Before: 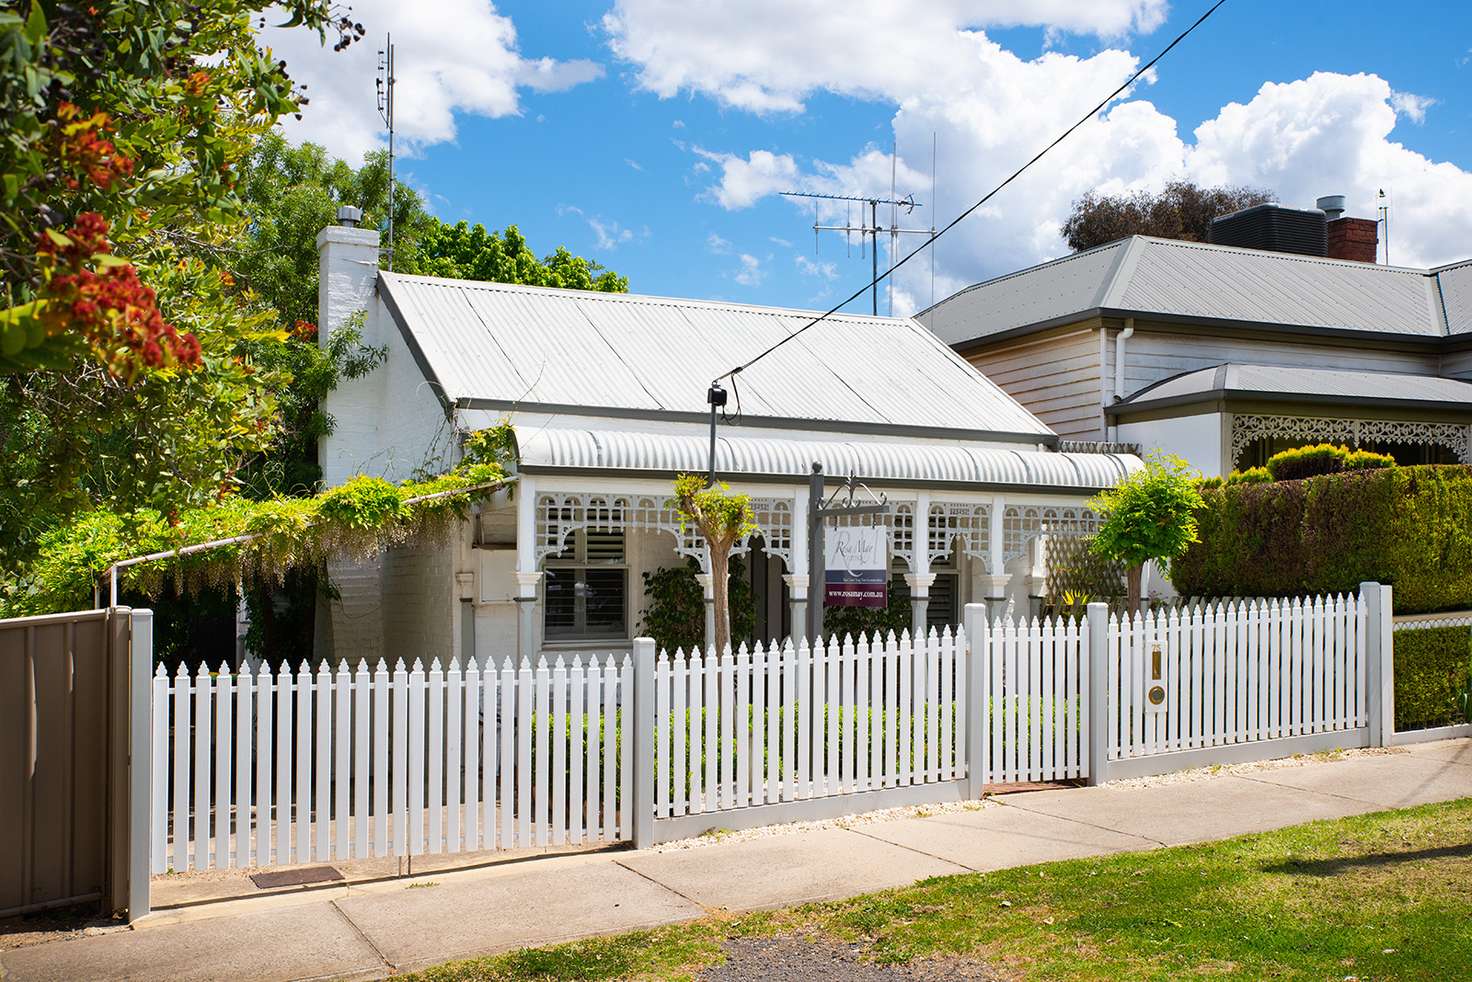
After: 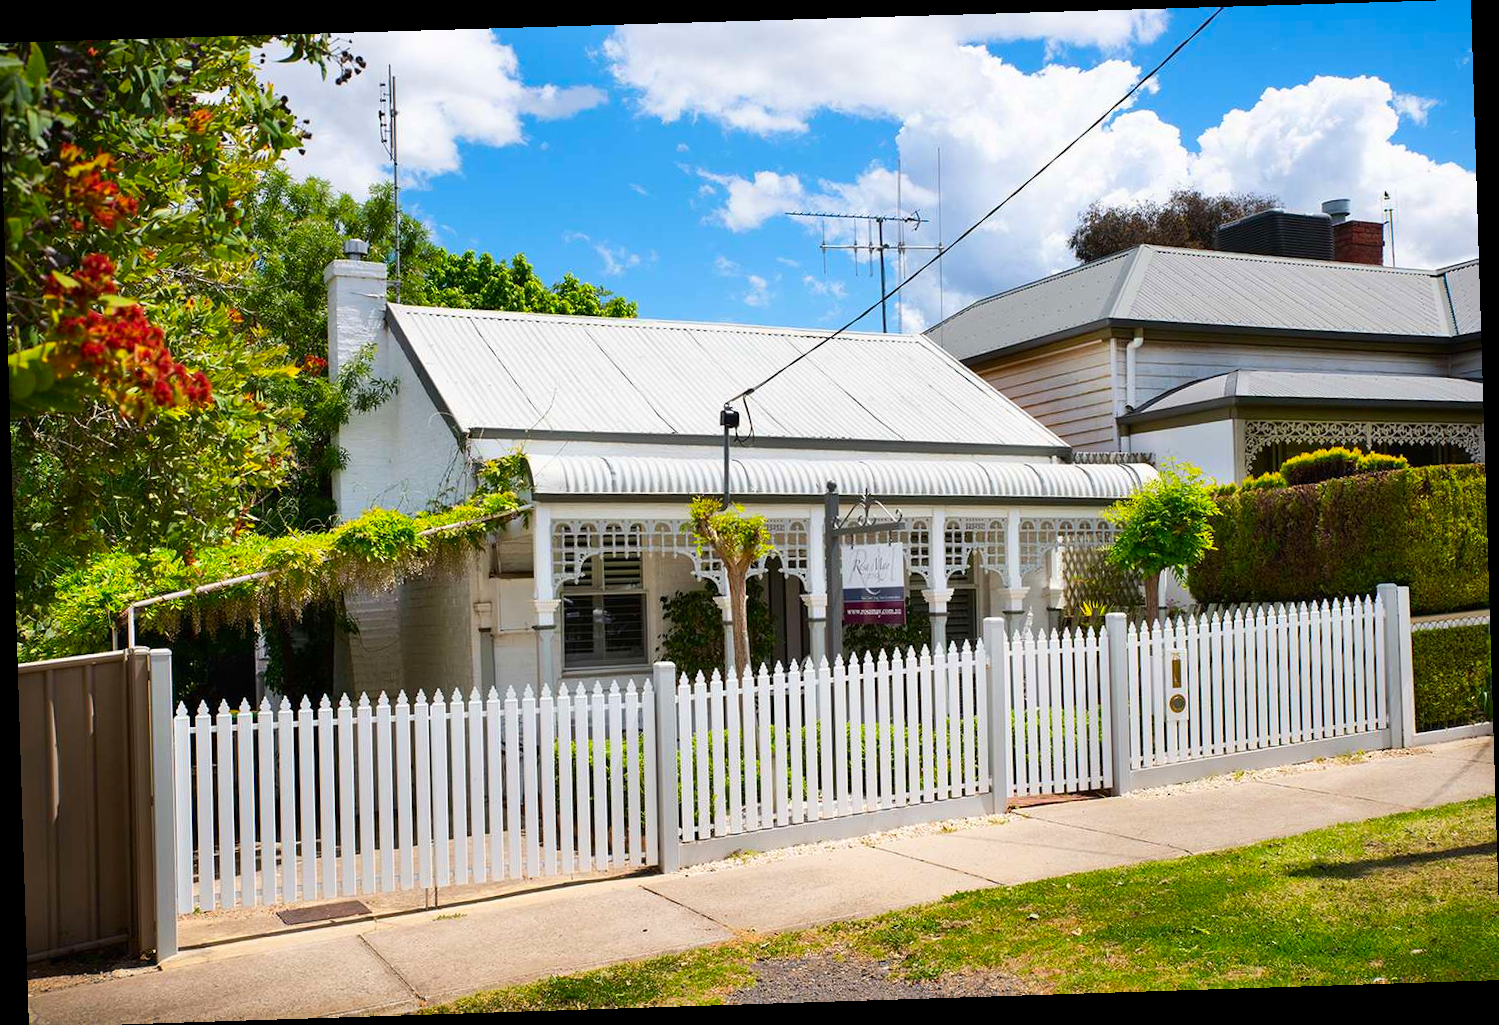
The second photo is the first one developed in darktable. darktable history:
rotate and perspective: rotation -1.77°, lens shift (horizontal) 0.004, automatic cropping off
color correction: saturation 0.99
contrast brightness saturation: contrast 0.08, saturation 0.2
crop and rotate: left 0.126%
